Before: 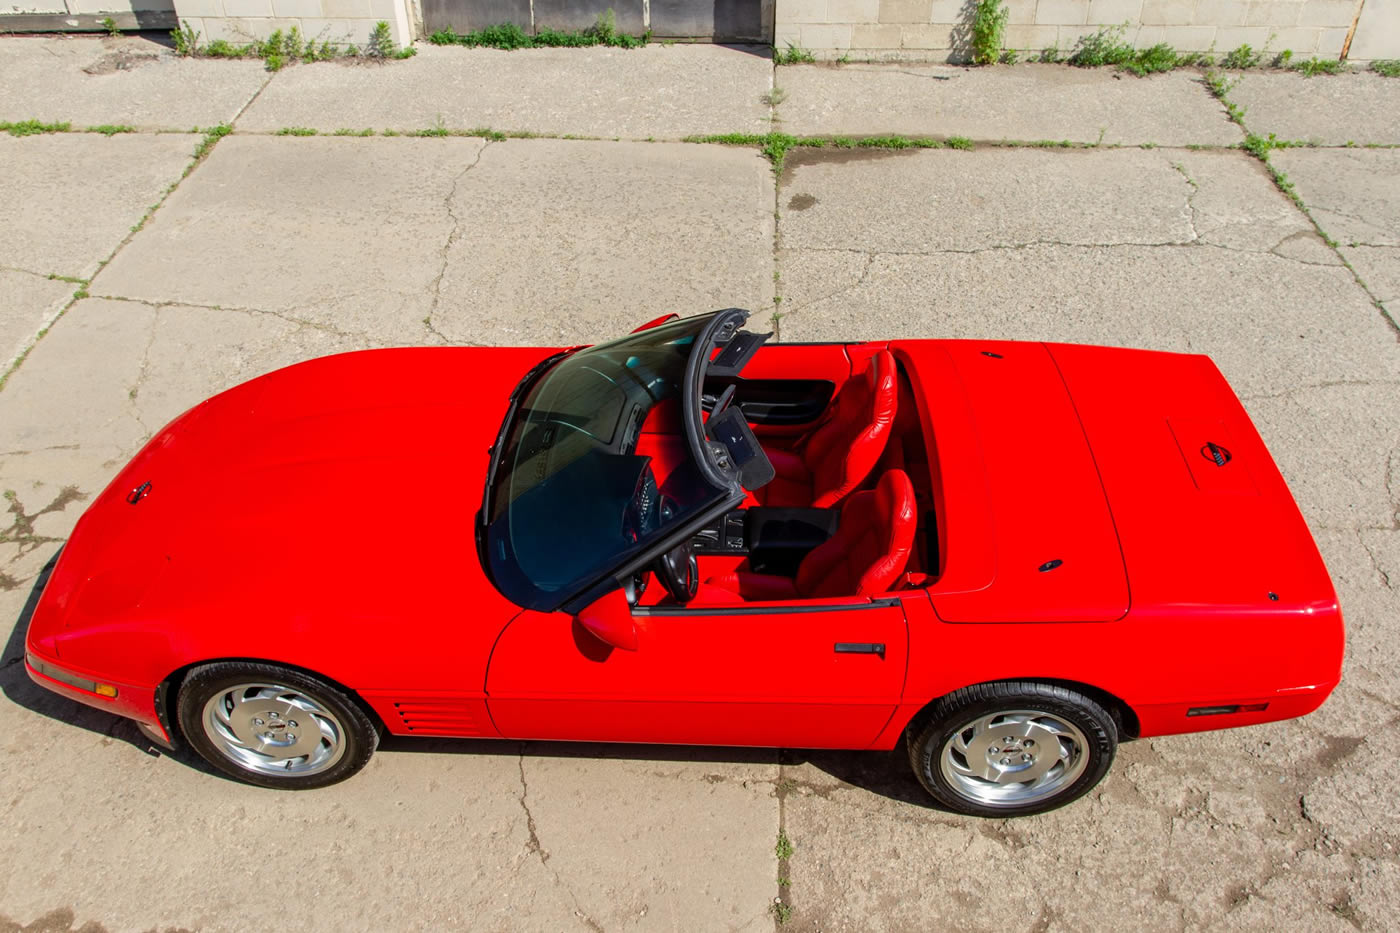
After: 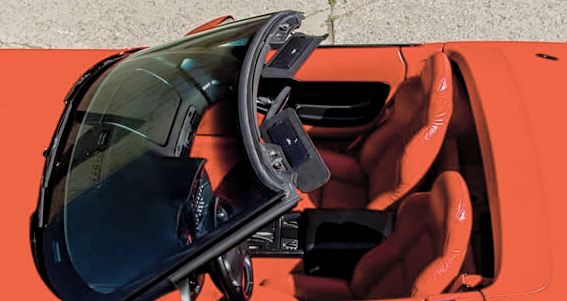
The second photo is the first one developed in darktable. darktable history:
crop: left 31.817%, top 32.002%, right 27.614%, bottom 35.733%
tone equalizer: on, module defaults
color correction: highlights b* -0.037, saturation 1.37
exposure: black level correction 0.002, exposure -0.199 EV, compensate highlight preservation false
contrast equalizer: octaves 7, y [[0.502, 0.505, 0.512, 0.529, 0.564, 0.588], [0.5 ×6], [0.502, 0.505, 0.512, 0.529, 0.564, 0.588], [0, 0.001, 0.001, 0.004, 0.008, 0.011], [0, 0.001, 0.001, 0.004, 0.008, 0.011]]
contrast brightness saturation: brightness 0.184, saturation -0.49
color balance rgb: linear chroma grading › global chroma 0.553%, perceptual saturation grading › global saturation 20%, perceptual saturation grading › highlights -50.106%, perceptual saturation grading › shadows 31.109%
